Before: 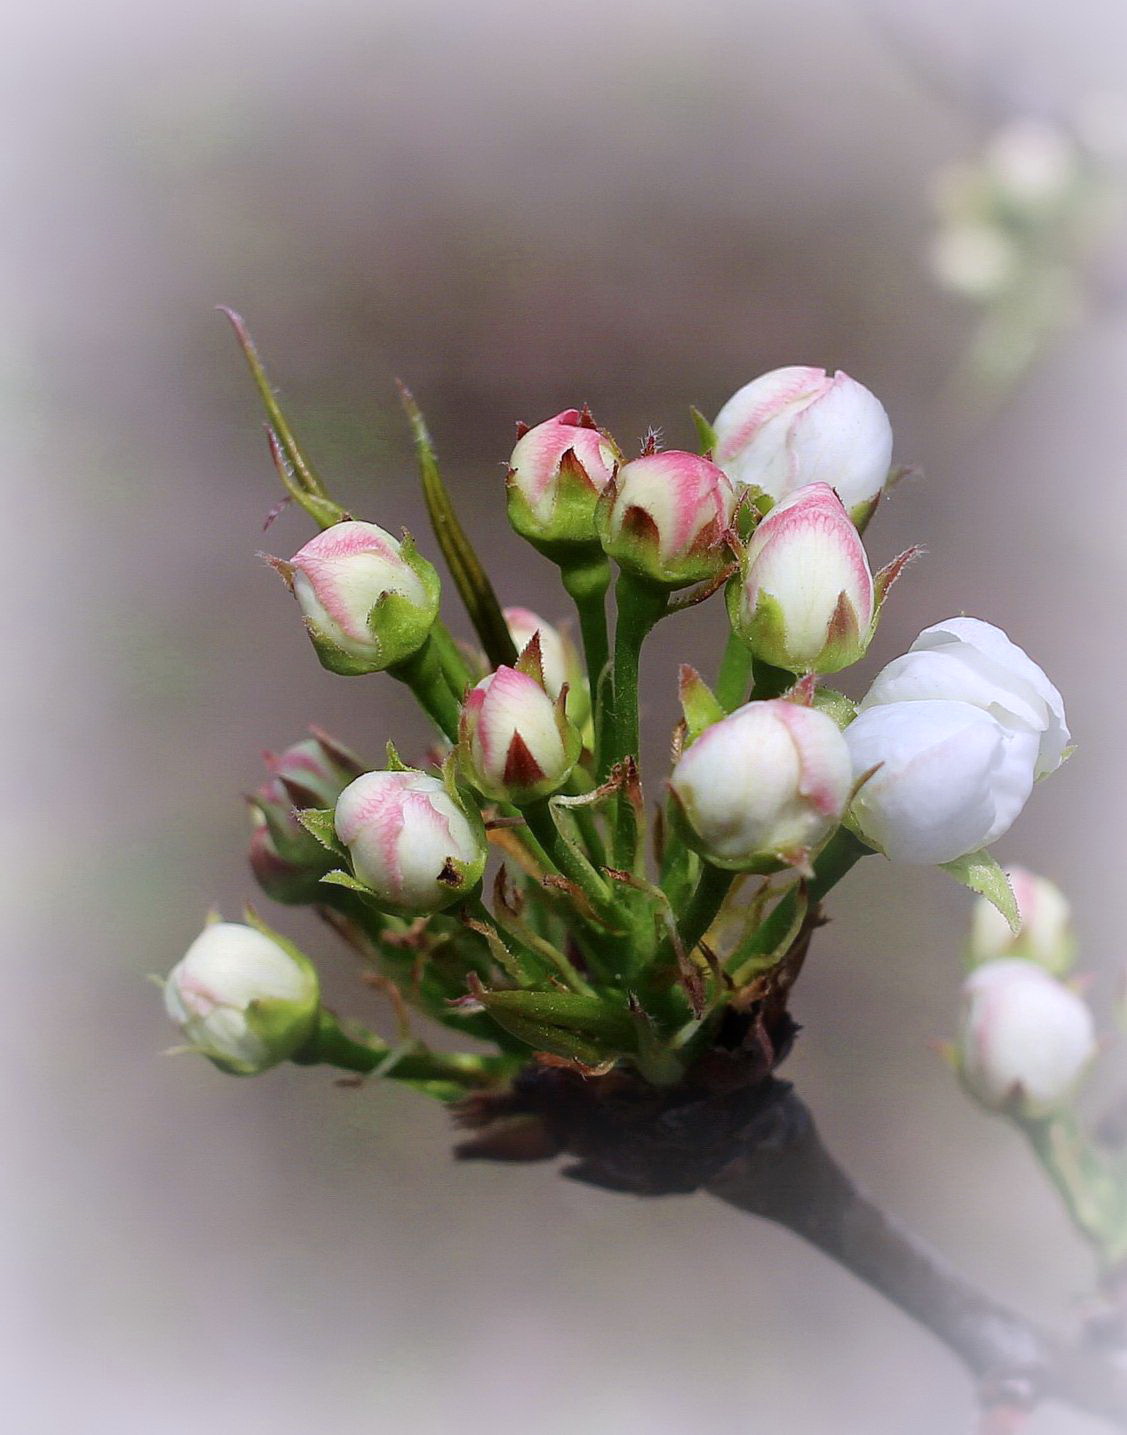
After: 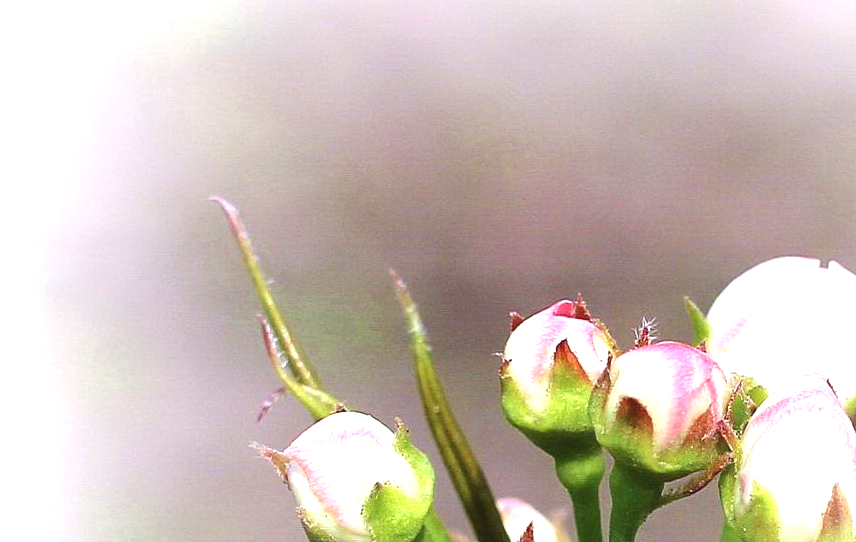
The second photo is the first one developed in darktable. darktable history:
crop: left 0.539%, top 7.646%, right 23.441%, bottom 54.541%
exposure: black level correction -0.002, exposure 1.109 EV, compensate exposure bias true, compensate highlight preservation false
